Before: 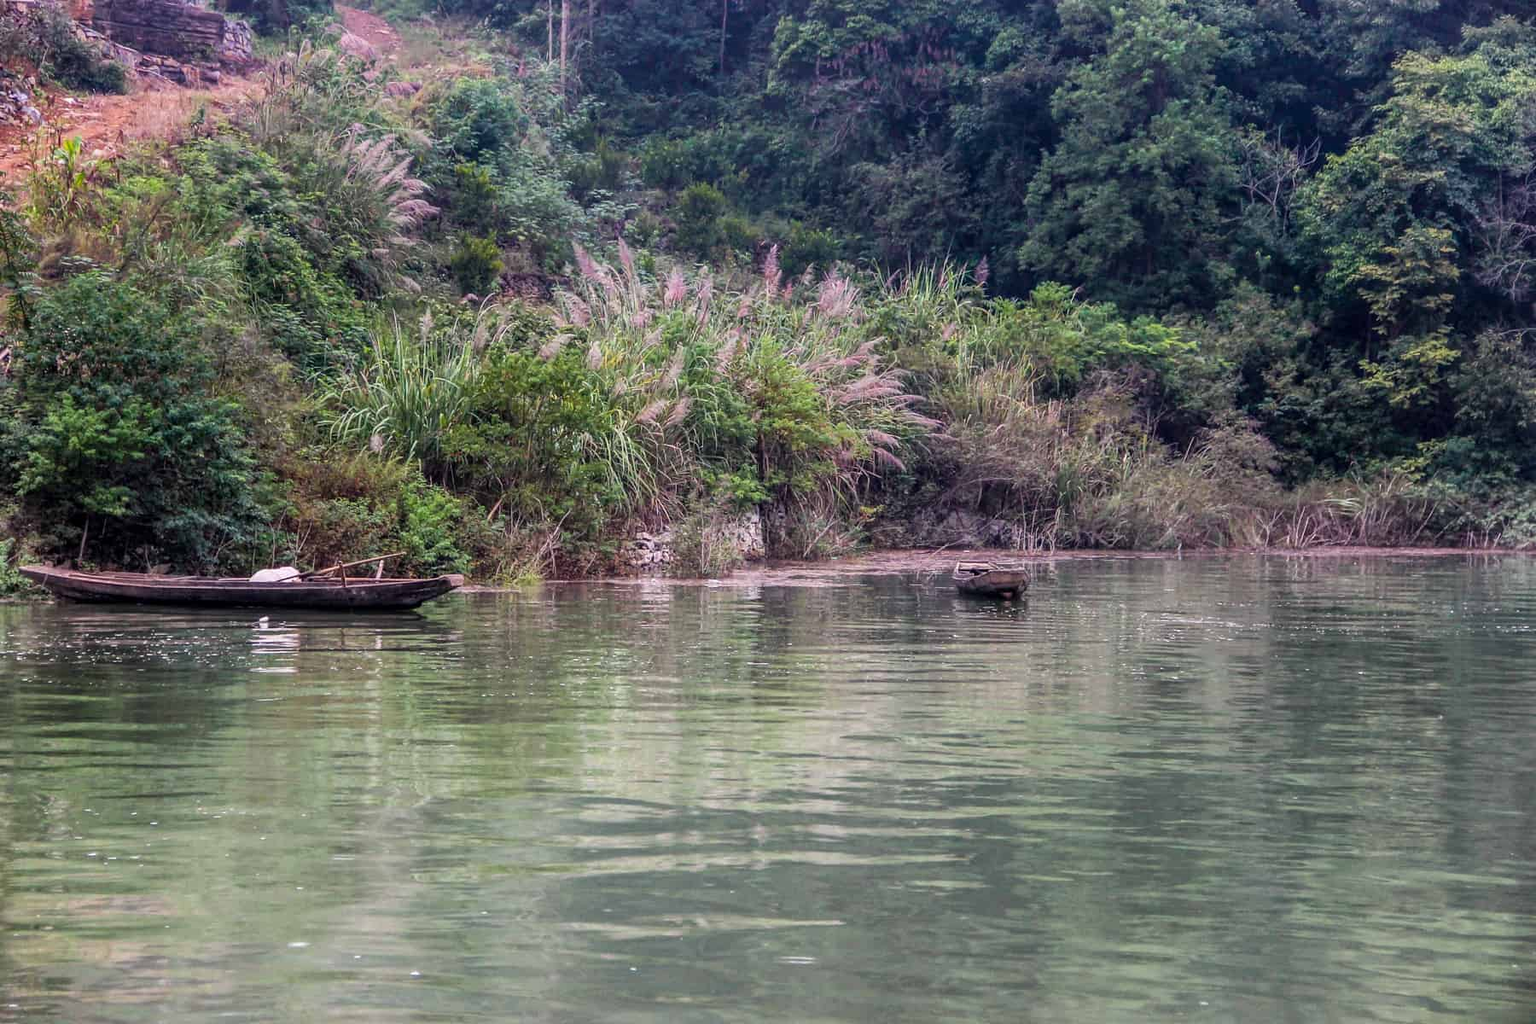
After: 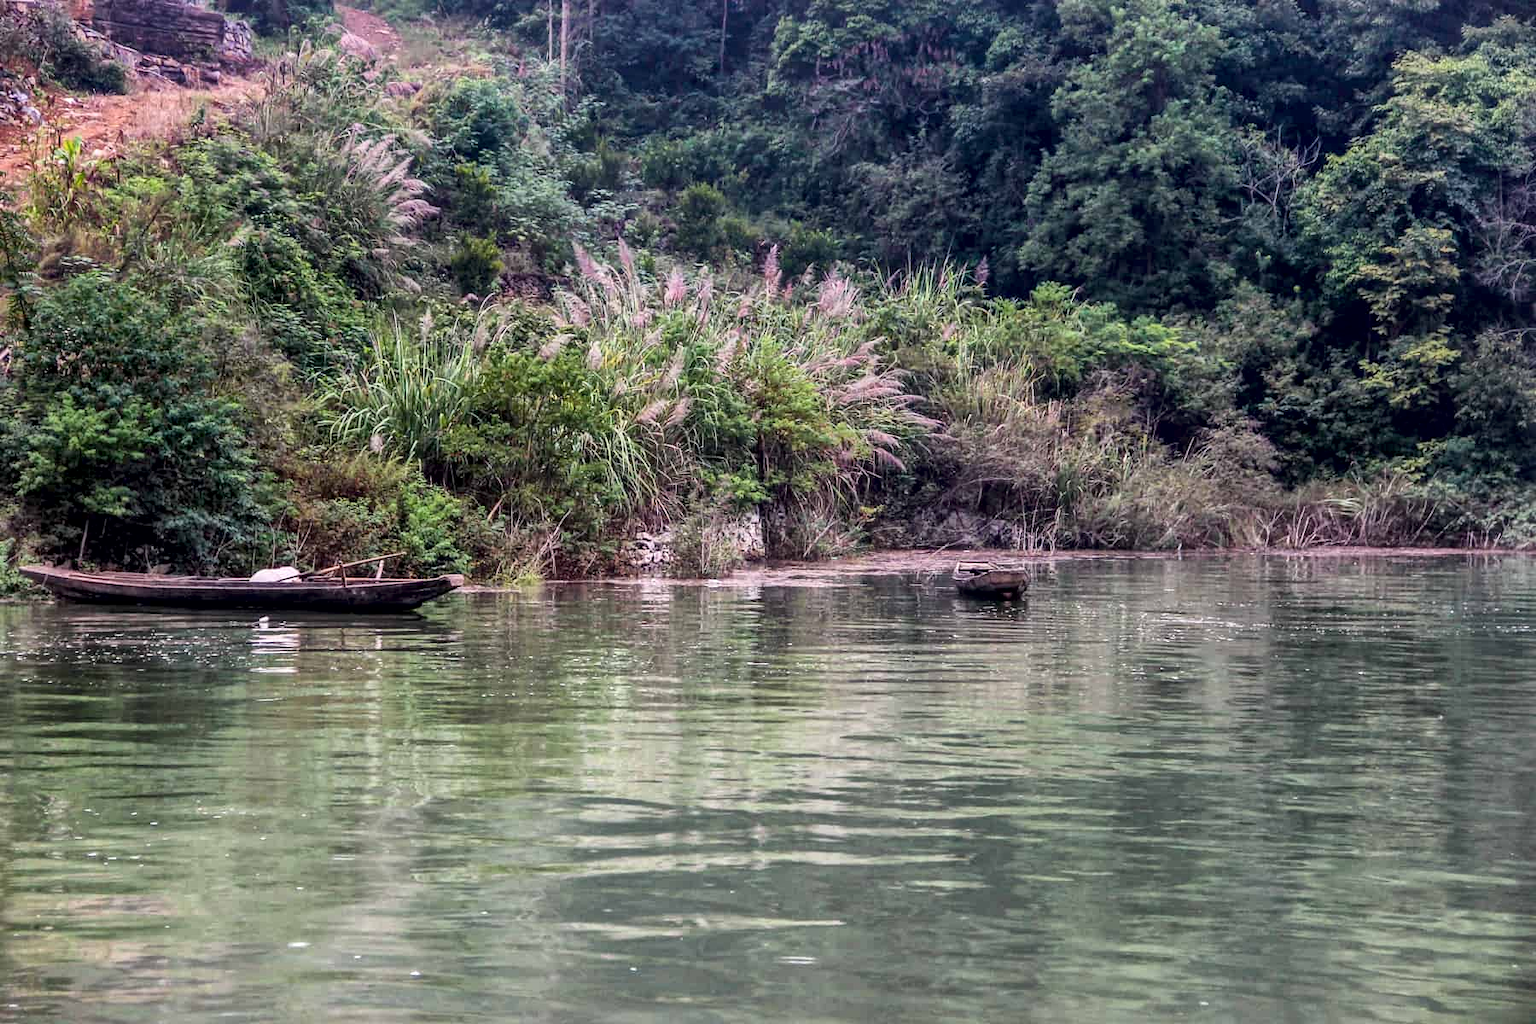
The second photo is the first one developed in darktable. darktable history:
local contrast: mode bilateral grid, contrast 50, coarseness 50, detail 150%, midtone range 0.2
